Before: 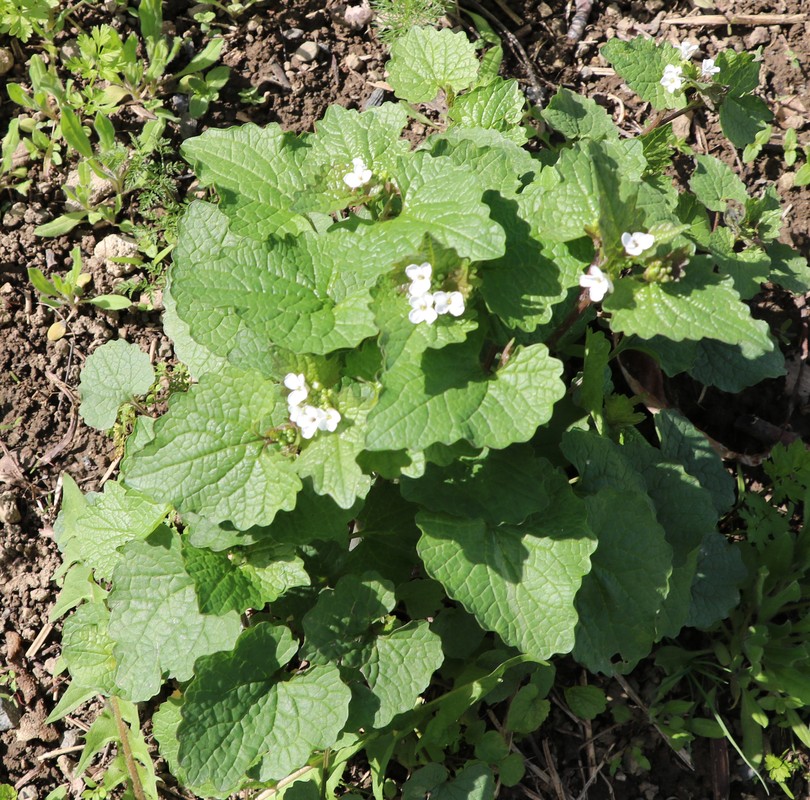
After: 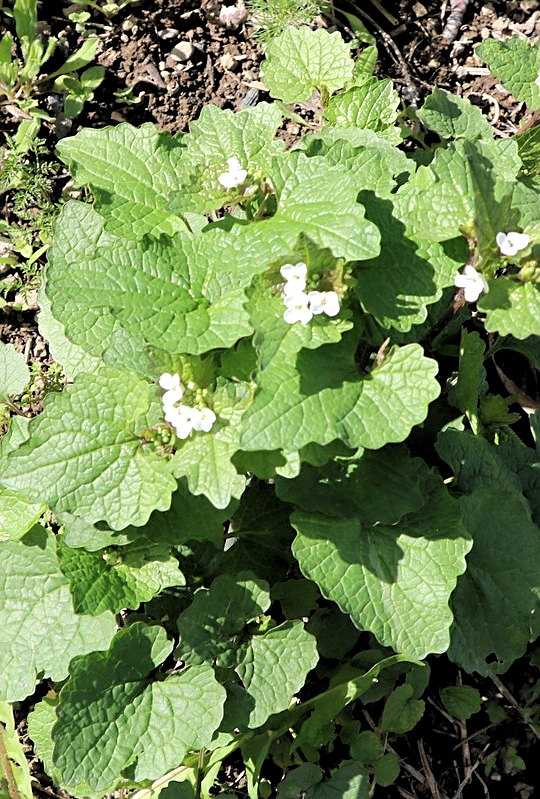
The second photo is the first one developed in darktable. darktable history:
rgb levels: levels [[0.01, 0.419, 0.839], [0, 0.5, 1], [0, 0.5, 1]]
sharpen: on, module defaults
crop and rotate: left 15.546%, right 17.787%
